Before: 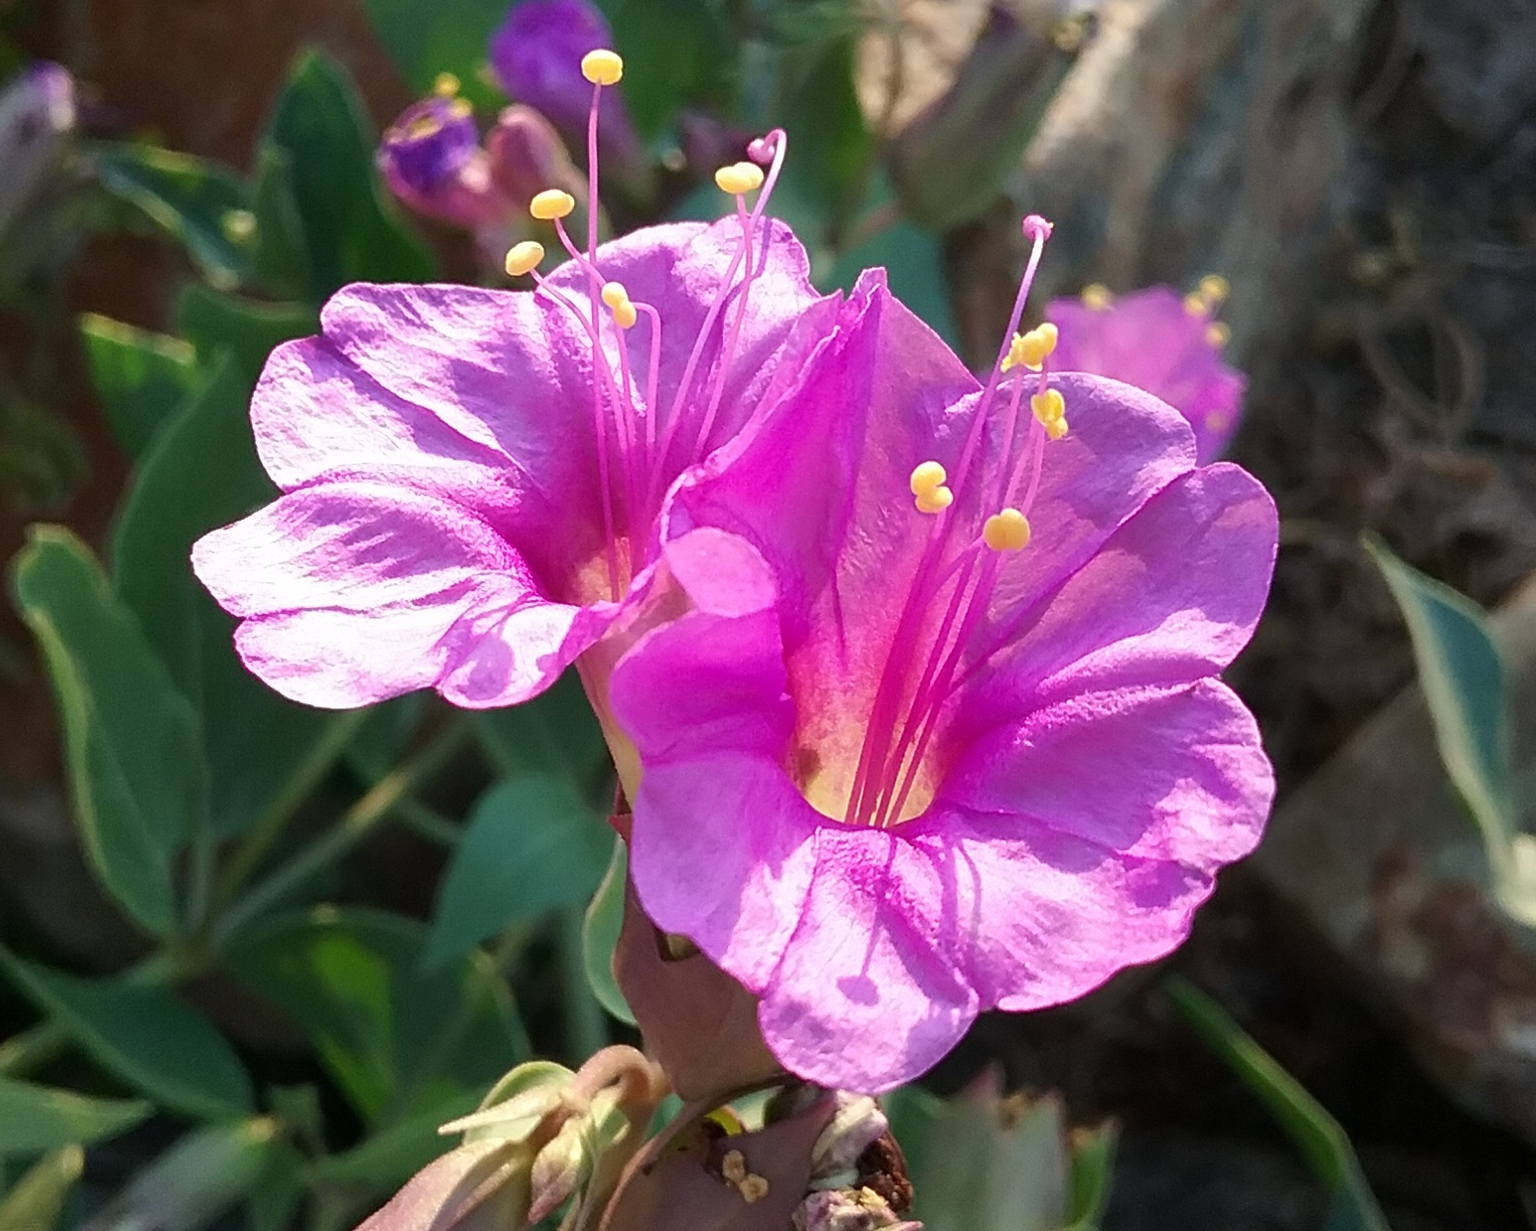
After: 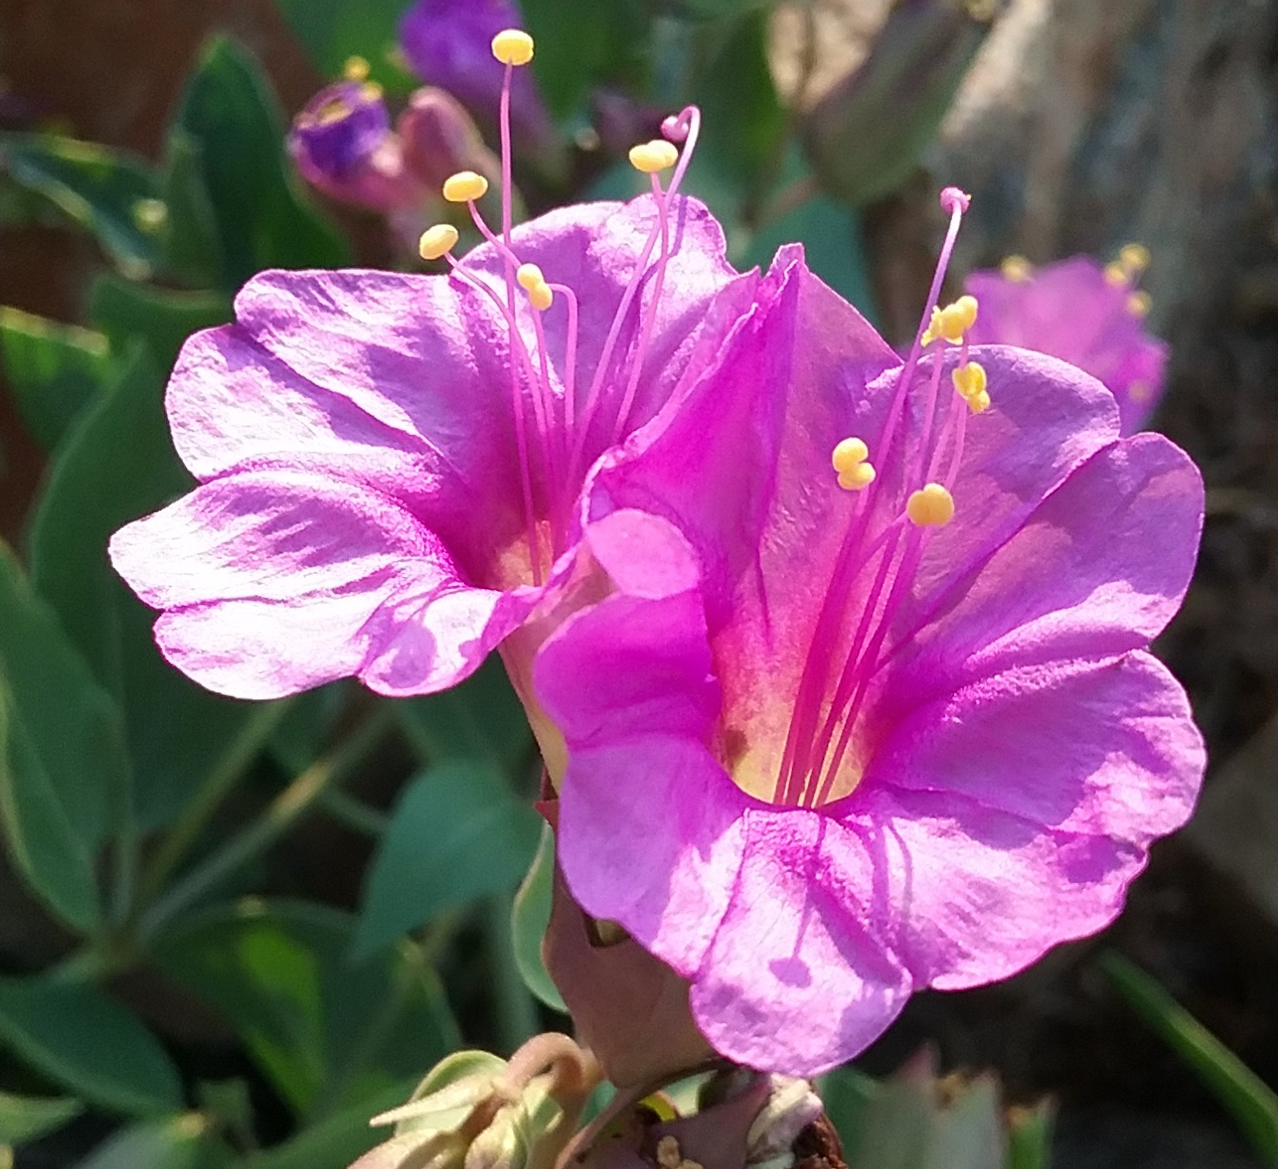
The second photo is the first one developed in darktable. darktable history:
crop and rotate: angle 1.19°, left 4.241%, top 0.707%, right 11.11%, bottom 2.613%
